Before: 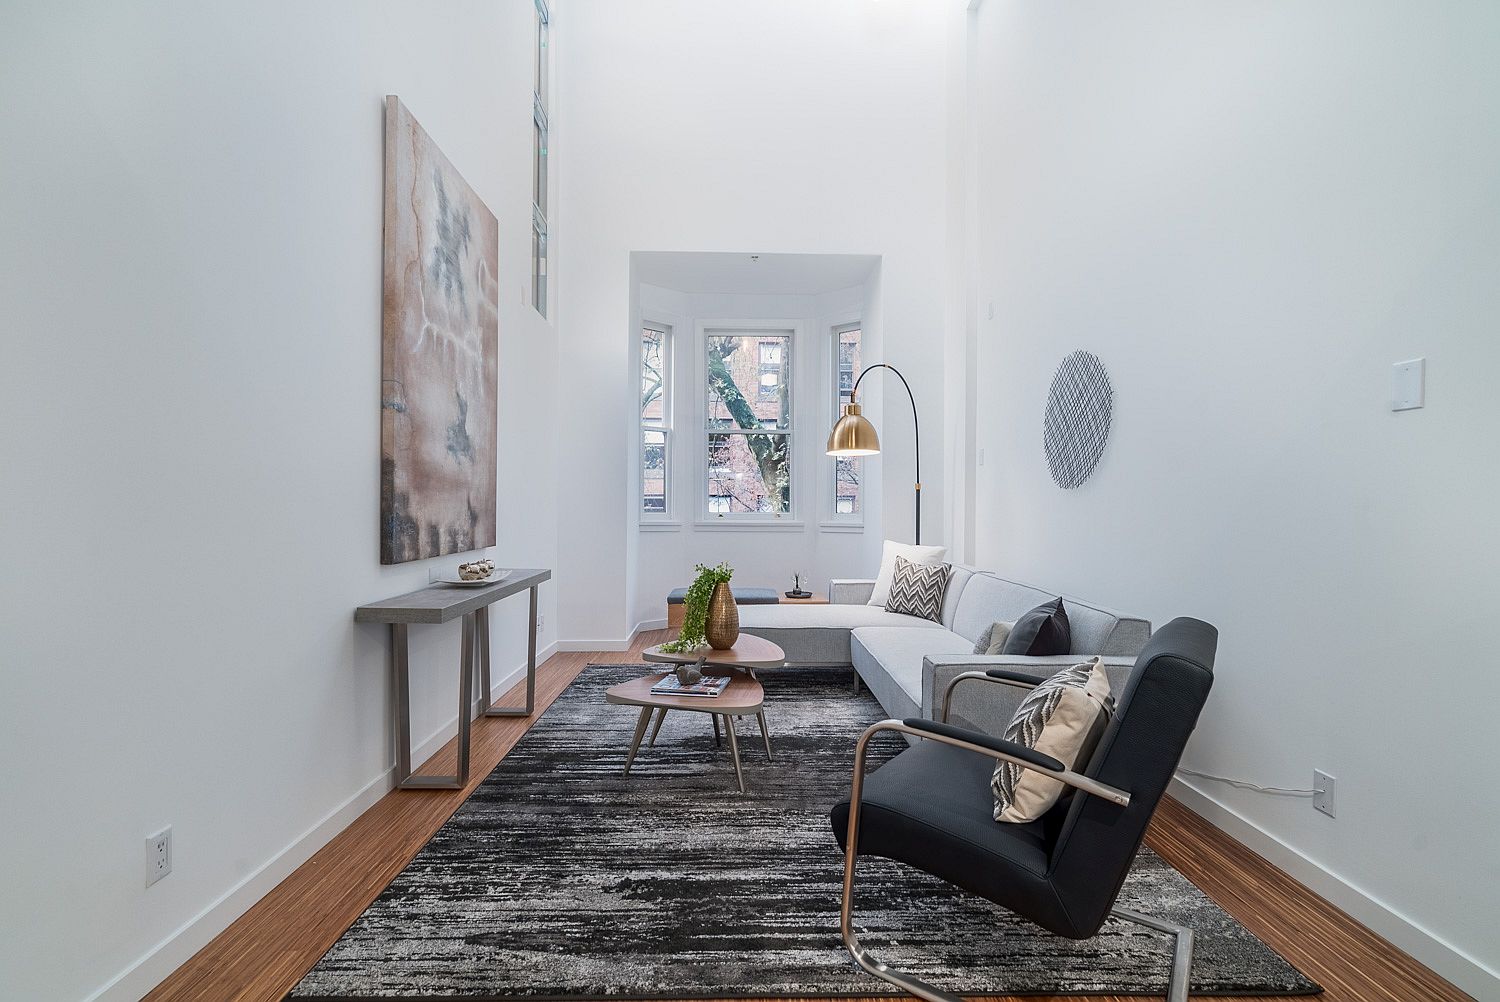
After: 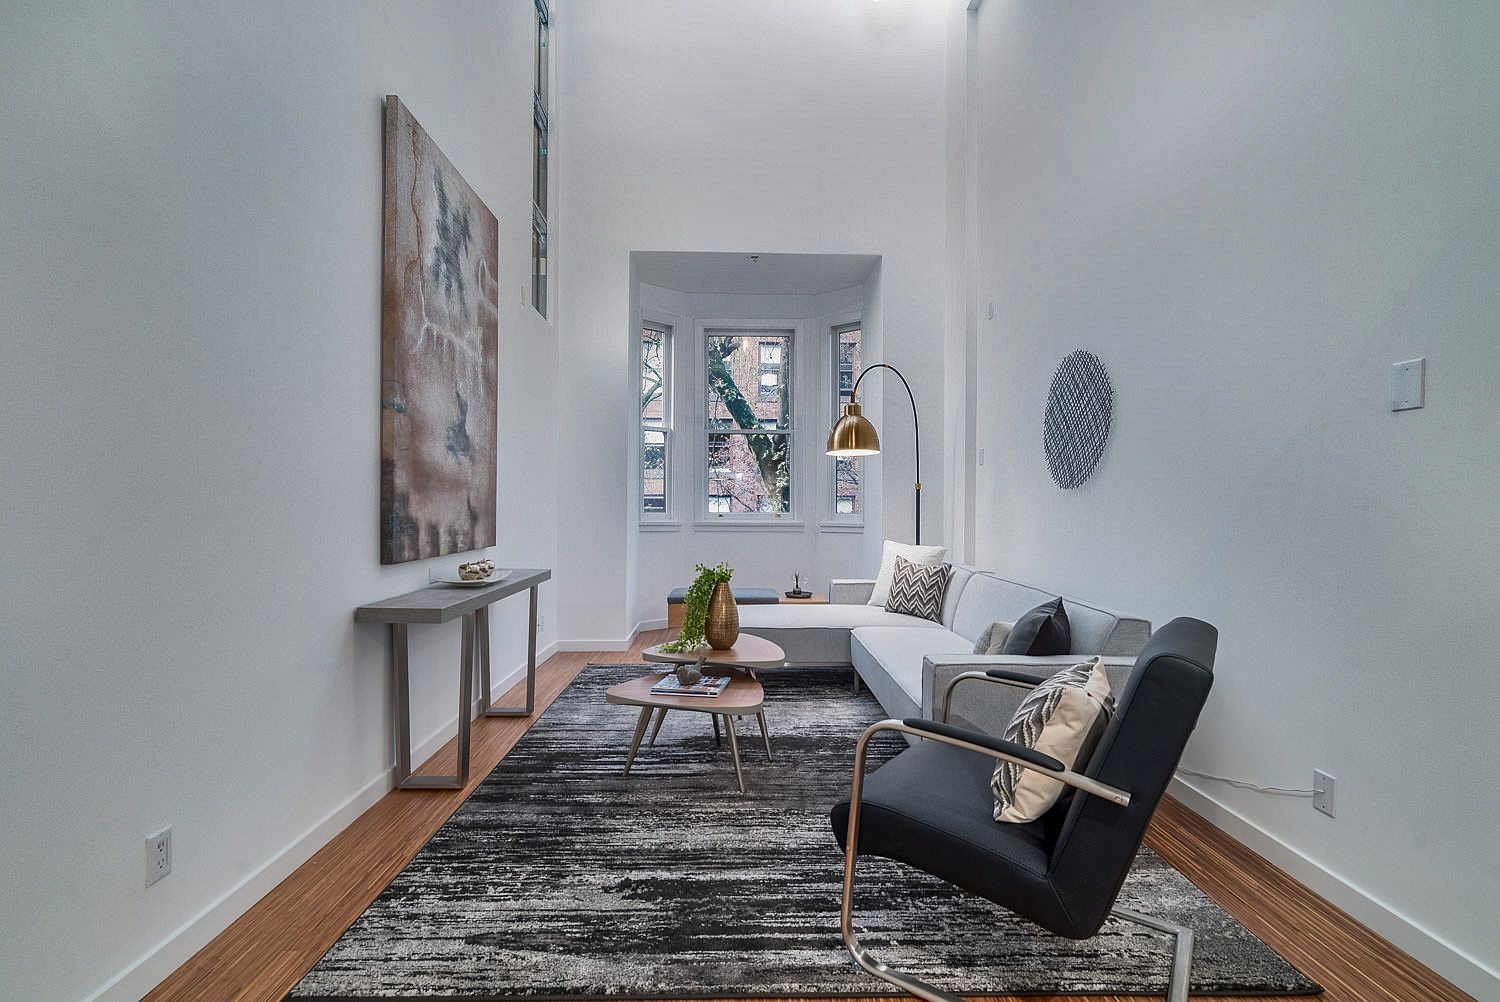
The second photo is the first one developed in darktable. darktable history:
shadows and highlights: white point adjustment 0.08, highlights -70.05, soften with gaussian
